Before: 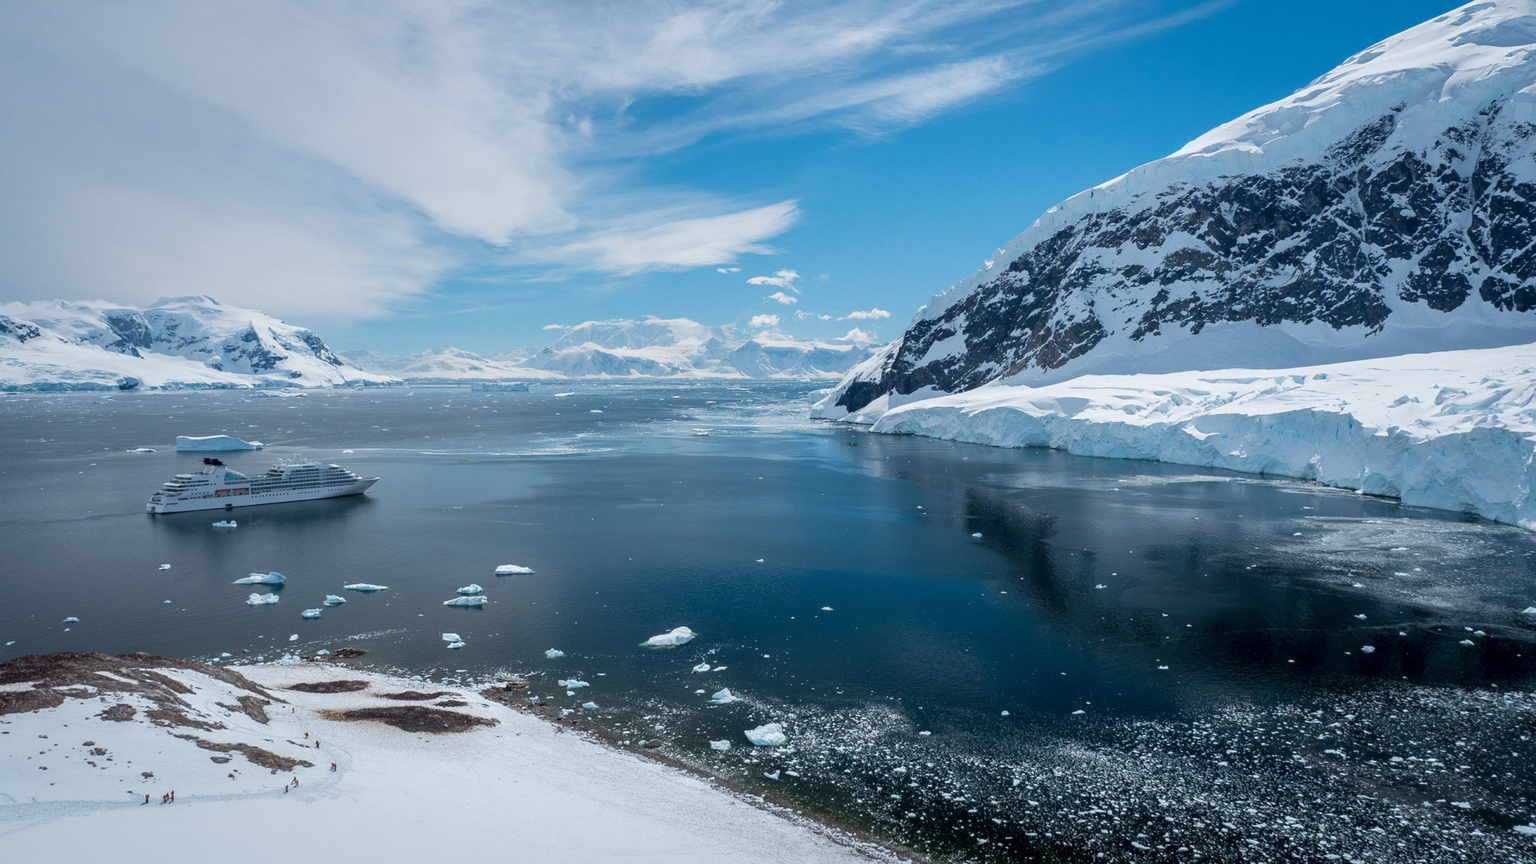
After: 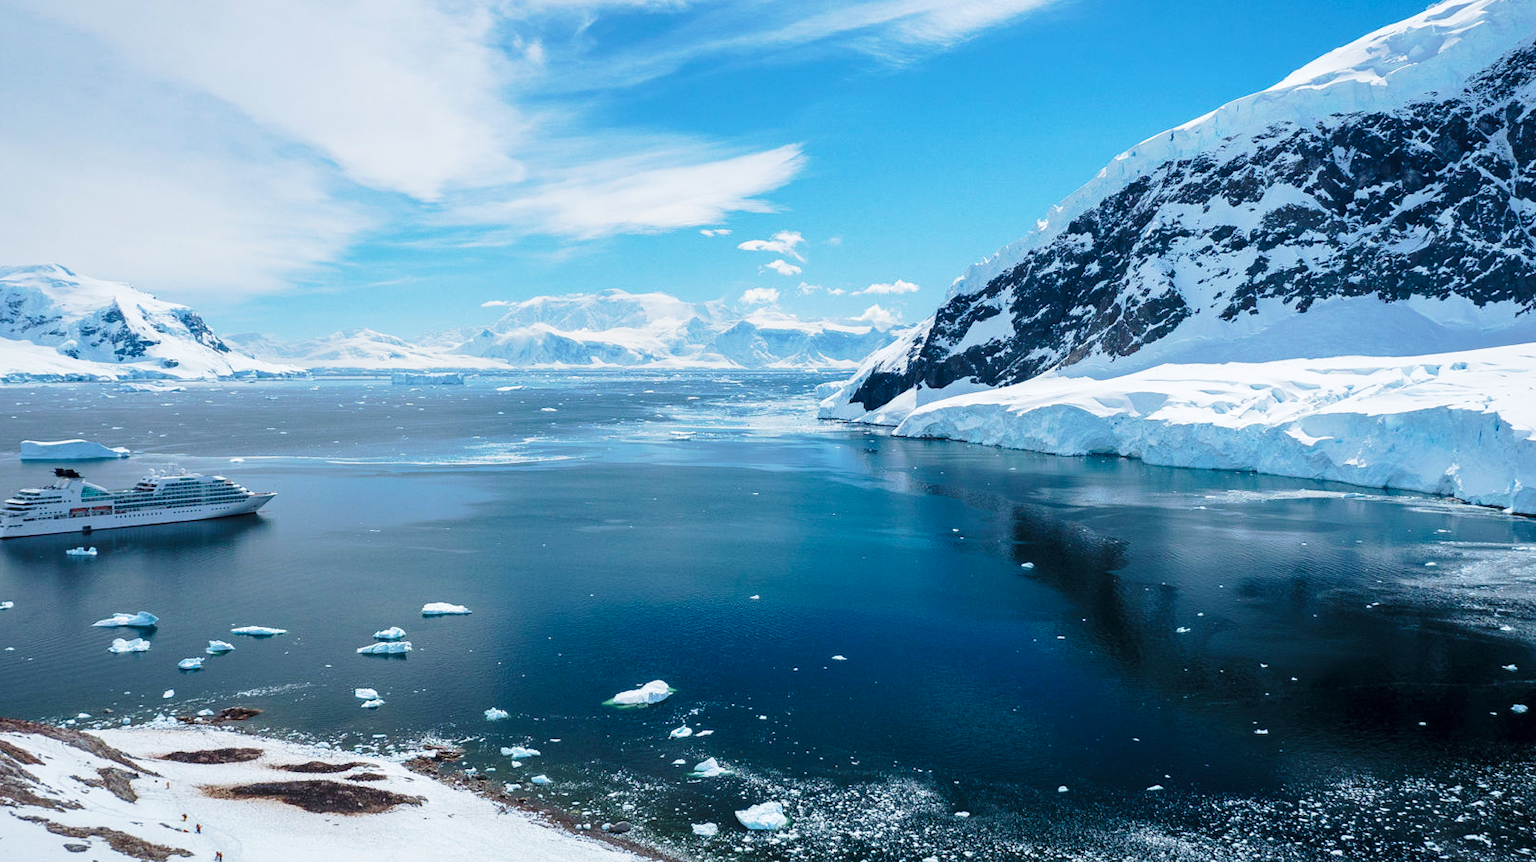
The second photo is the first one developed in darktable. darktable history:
tone curve: curves: ch0 [(0, 0) (0.234, 0.191) (0.48, 0.534) (0.608, 0.667) (0.725, 0.809) (0.864, 0.922) (1, 1)]; ch1 [(0, 0) (0.453, 0.43) (0.5, 0.5) (0.615, 0.649) (1, 1)]; ch2 [(0, 0) (0.5, 0.5) (0.586, 0.617) (1, 1)], preserve colors none
crop and rotate: left 10.408%, top 9.974%, right 10.024%, bottom 10.553%
exposure: exposure 0.128 EV, compensate highlight preservation false
velvia: on, module defaults
